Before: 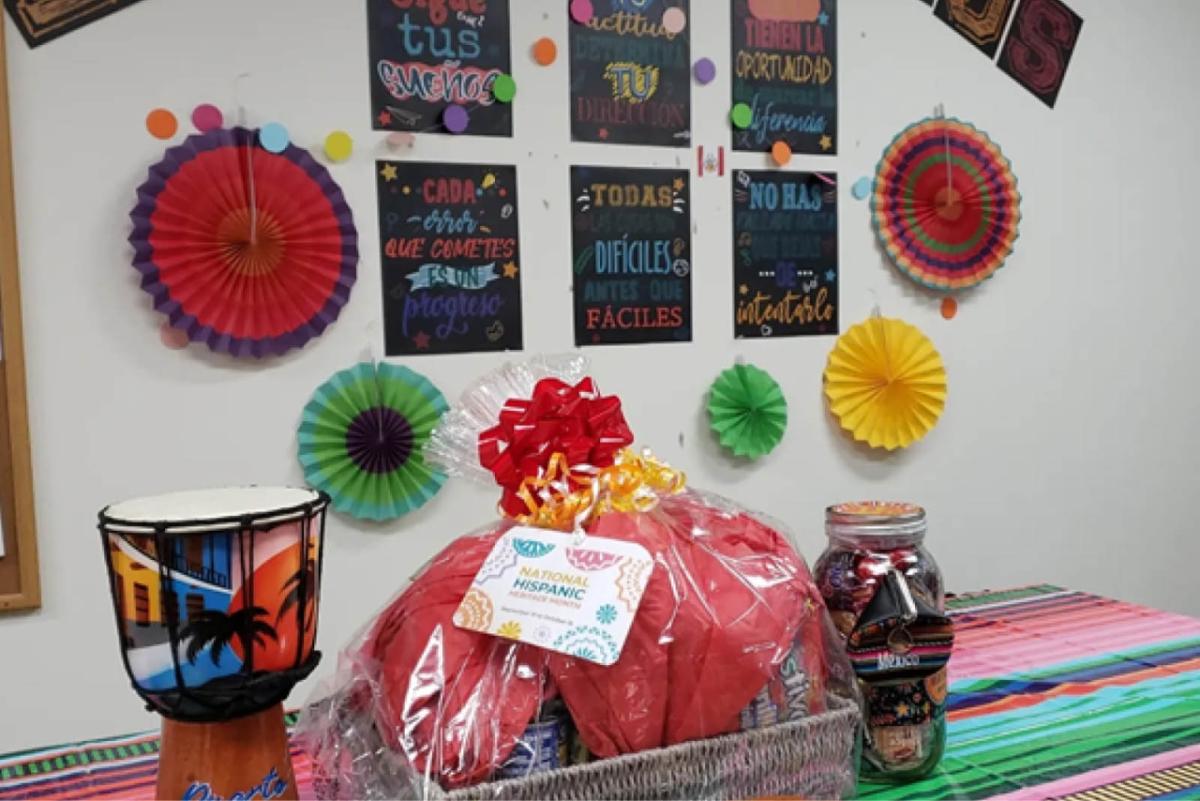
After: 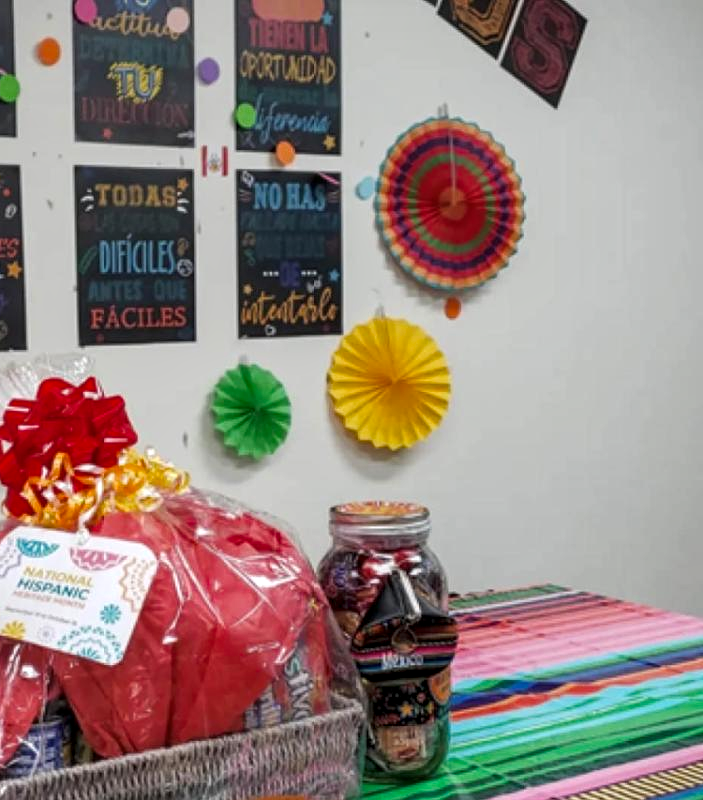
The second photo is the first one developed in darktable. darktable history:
color balance rgb: shadows fall-off 101%, linear chroma grading › mid-tones 7.63%, perceptual saturation grading › mid-tones 11.68%, mask middle-gray fulcrum 22.45%, global vibrance 10.11%, saturation formula JzAzBz (2021)
crop: left 41.402%
local contrast: on, module defaults
